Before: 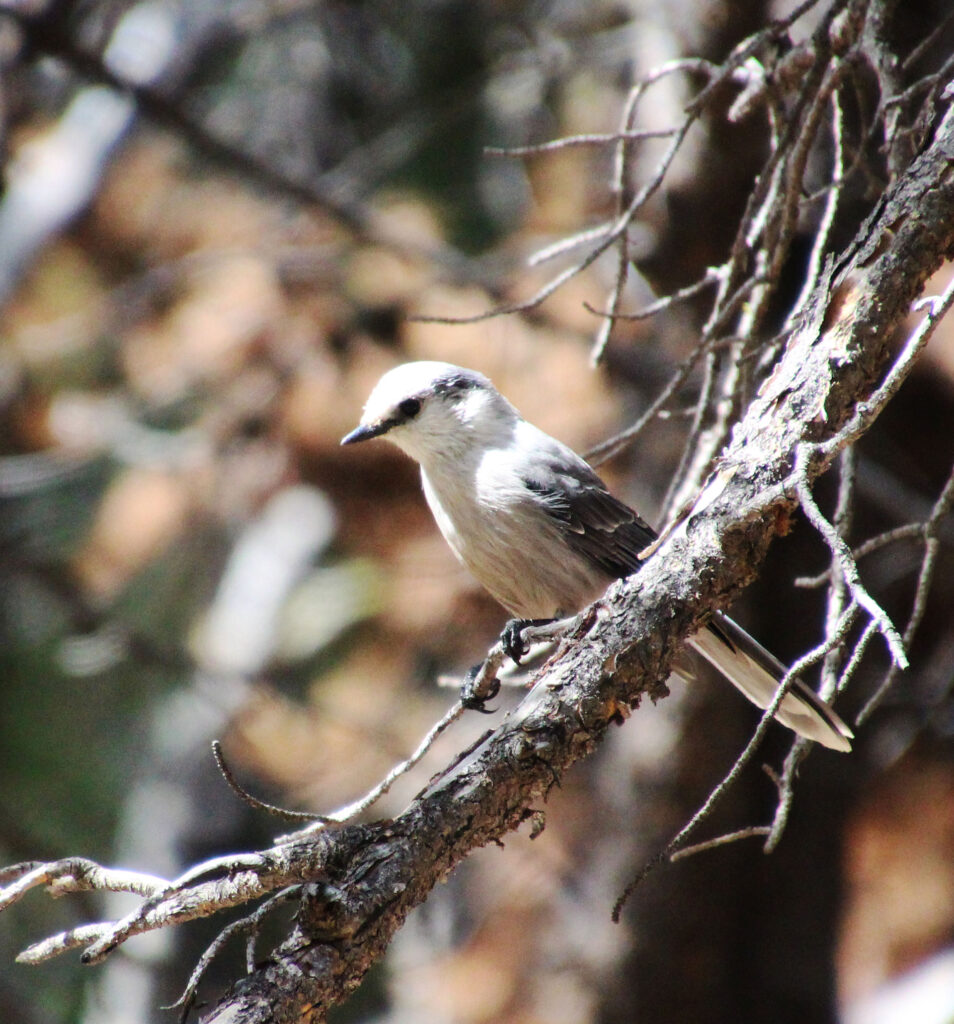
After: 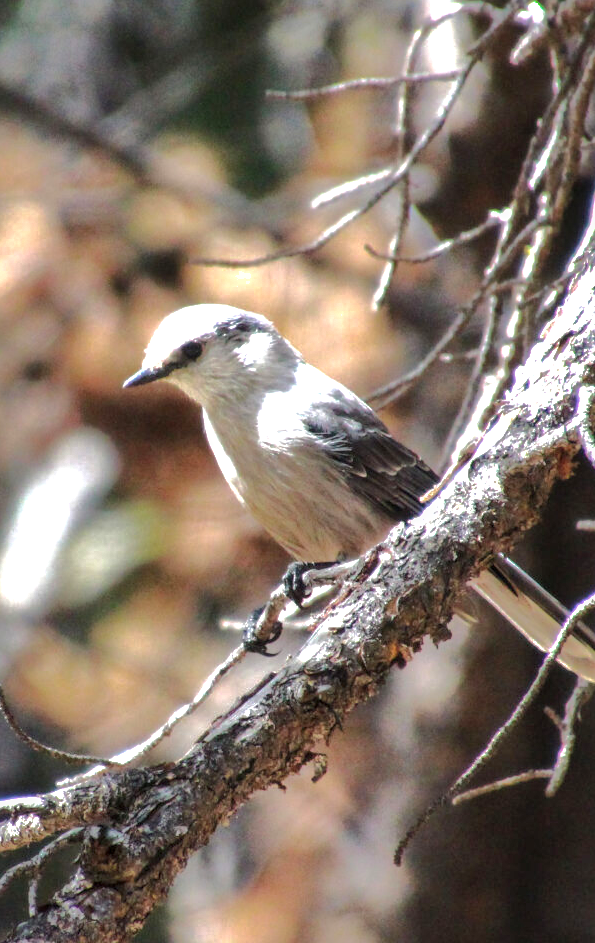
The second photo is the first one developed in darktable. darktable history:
local contrast: on, module defaults
crop and rotate: left 22.918%, top 5.629%, right 14.711%, bottom 2.247%
shadows and highlights: shadows 38.43, highlights -74.54
exposure: black level correction 0, exposure 0.5 EV, compensate highlight preservation false
